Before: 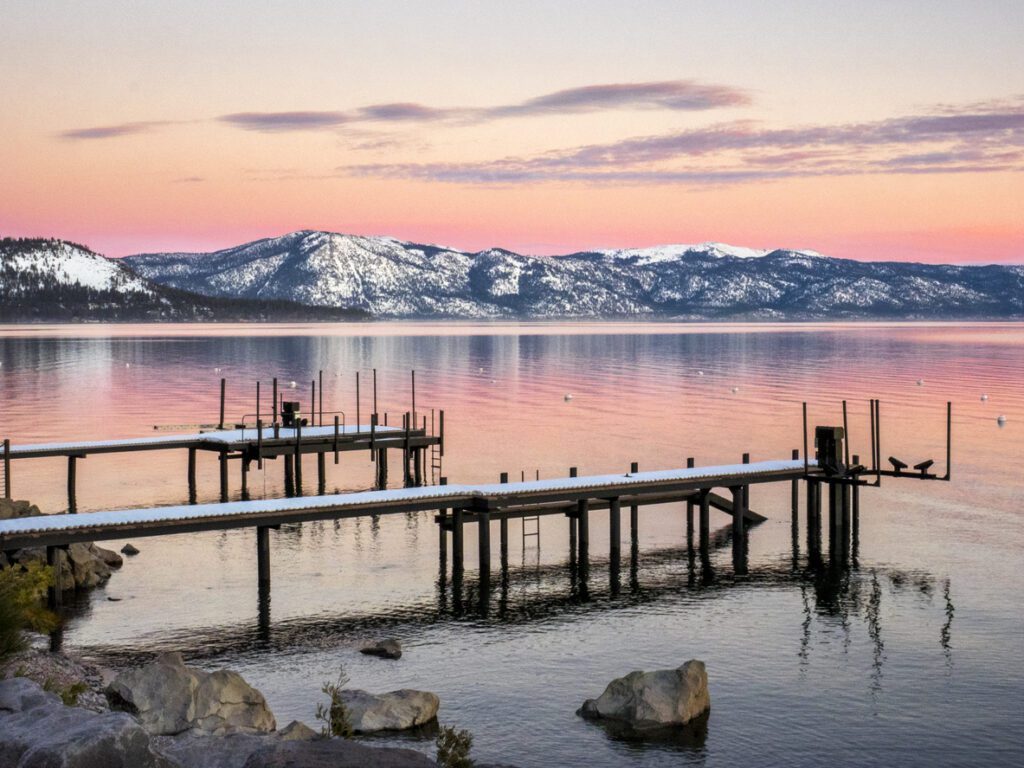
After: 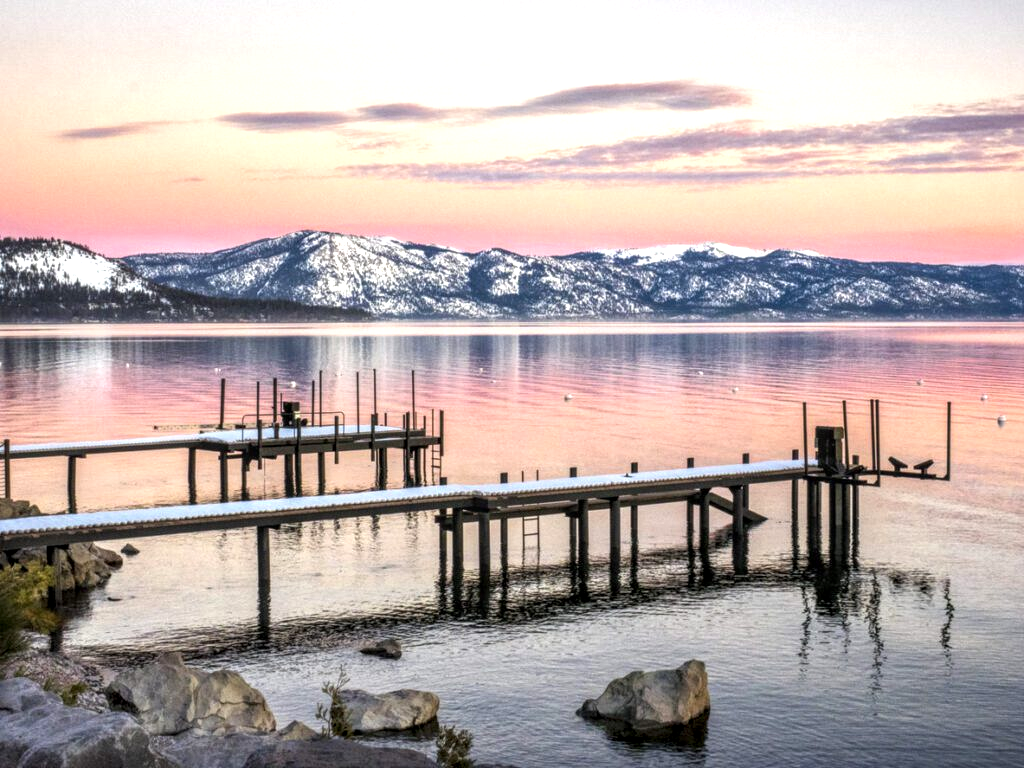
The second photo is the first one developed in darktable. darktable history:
exposure: black level correction 0, exposure 0.5 EV, compensate highlight preservation false
local contrast: highlights 61%, detail 143%, midtone range 0.428
